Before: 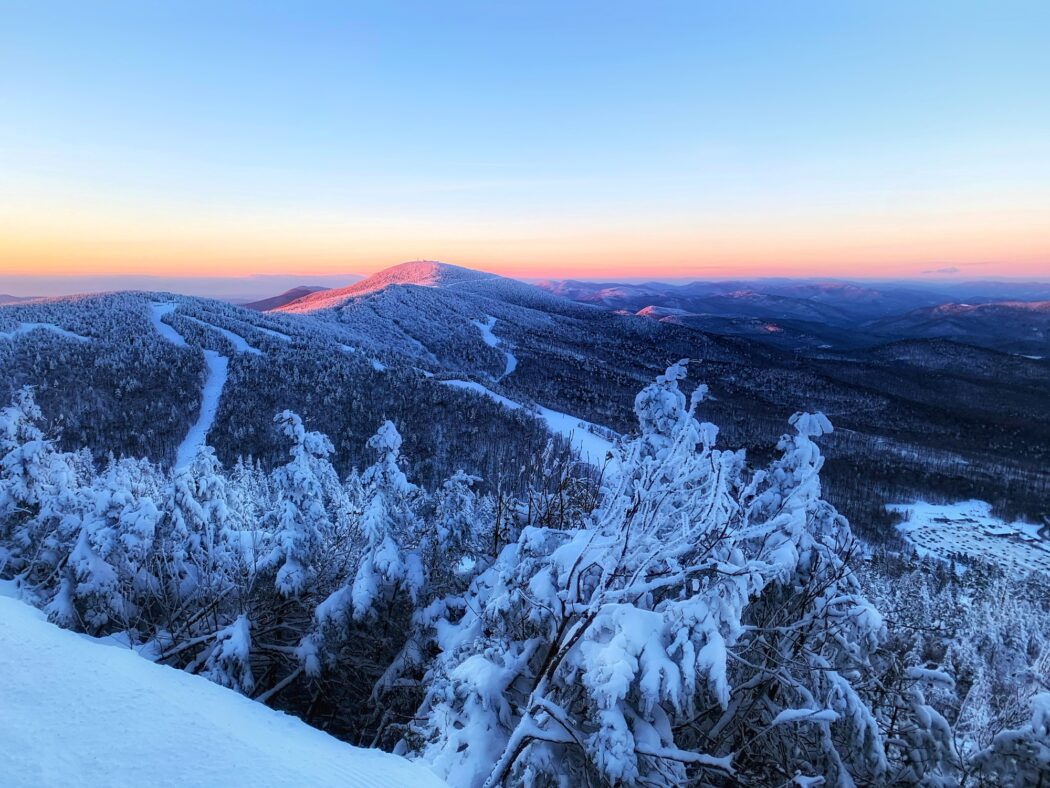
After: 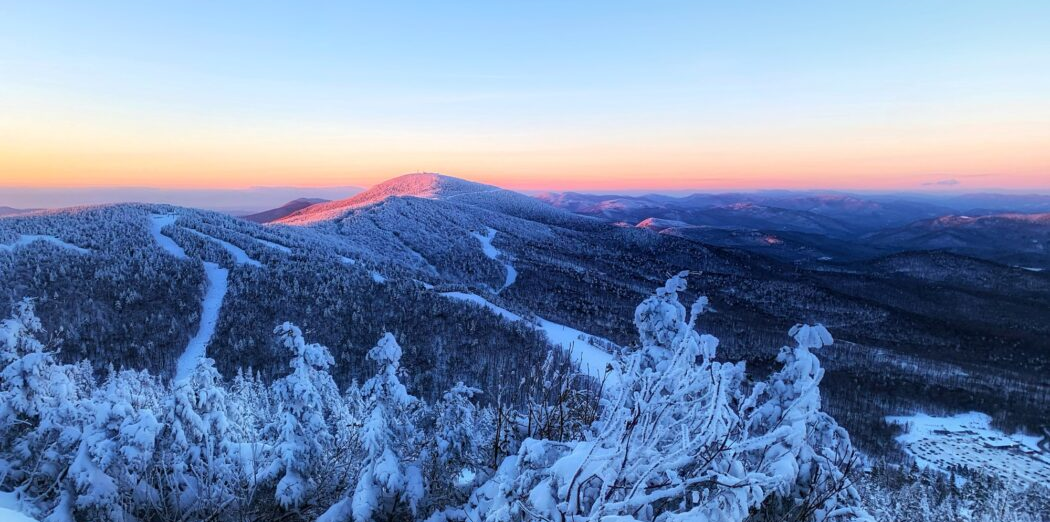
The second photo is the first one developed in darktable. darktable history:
crop: top 11.183%, bottom 22.465%
